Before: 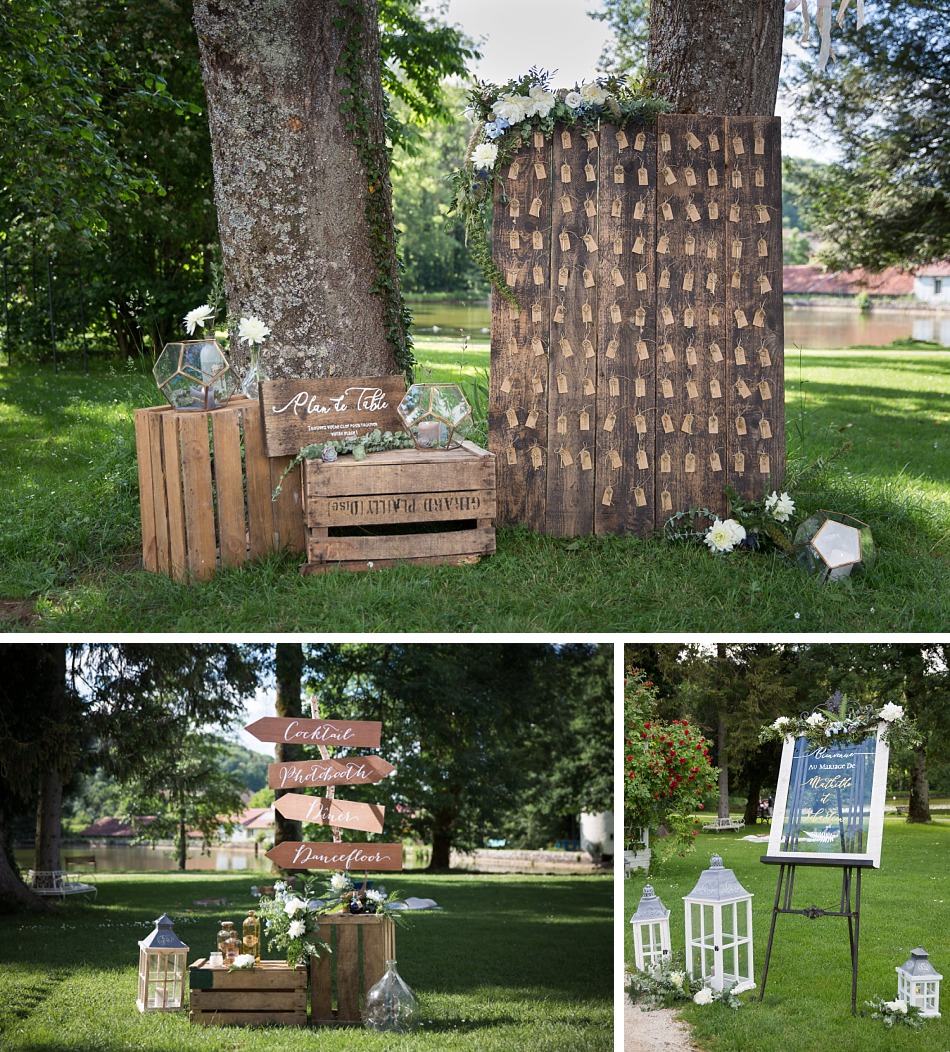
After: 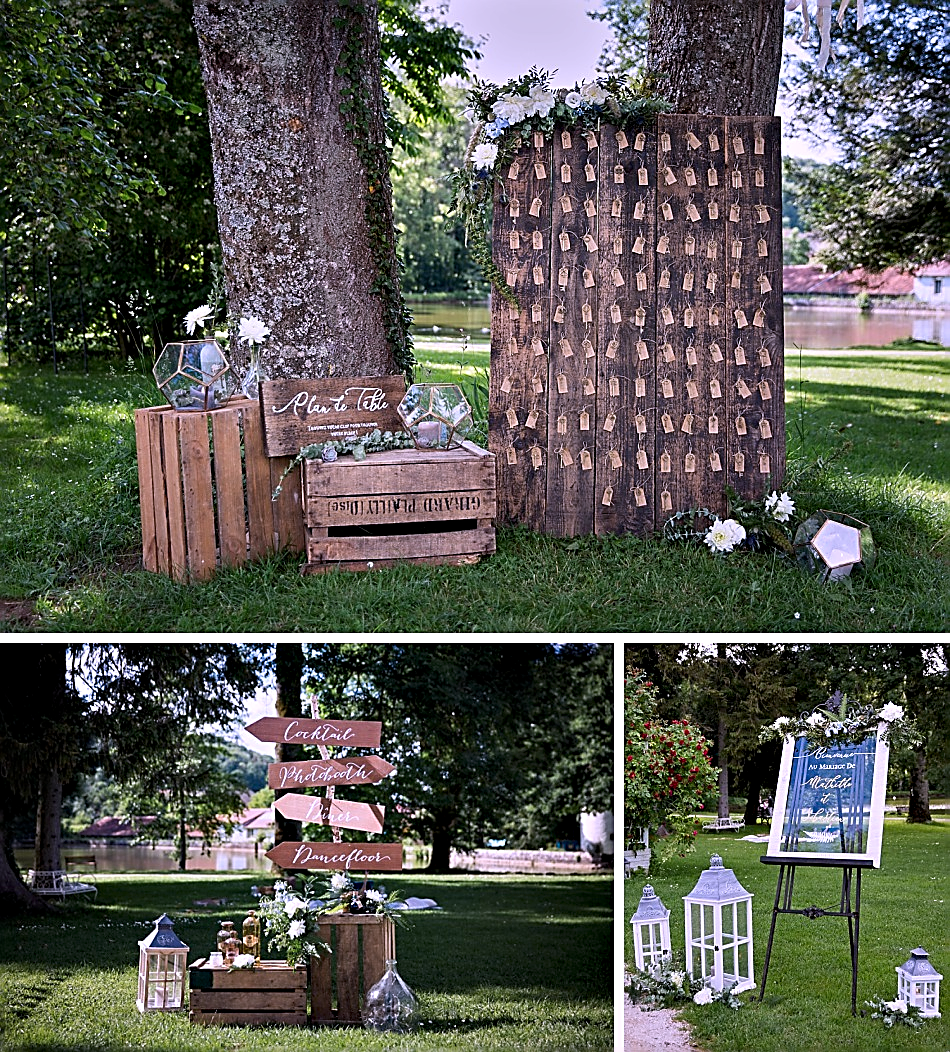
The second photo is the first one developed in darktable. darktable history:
sharpen: amount 1
exposure: exposure -0.492 EV, compensate highlight preservation false
color calibration: illuminant as shot in camera, x 0.358, y 0.373, temperature 4628.91 K
contrast equalizer: octaves 7, y [[0.528, 0.548, 0.563, 0.562, 0.546, 0.526], [0.55 ×6], [0 ×6], [0 ×6], [0 ×6]]
white balance: red 1.066, blue 1.119
